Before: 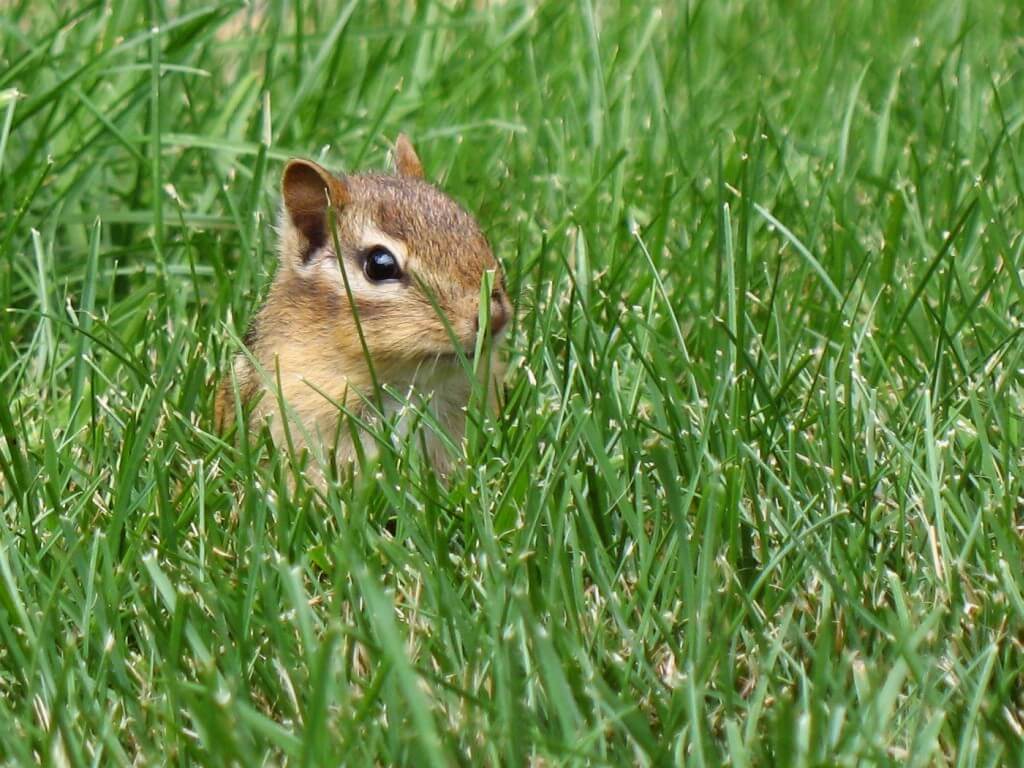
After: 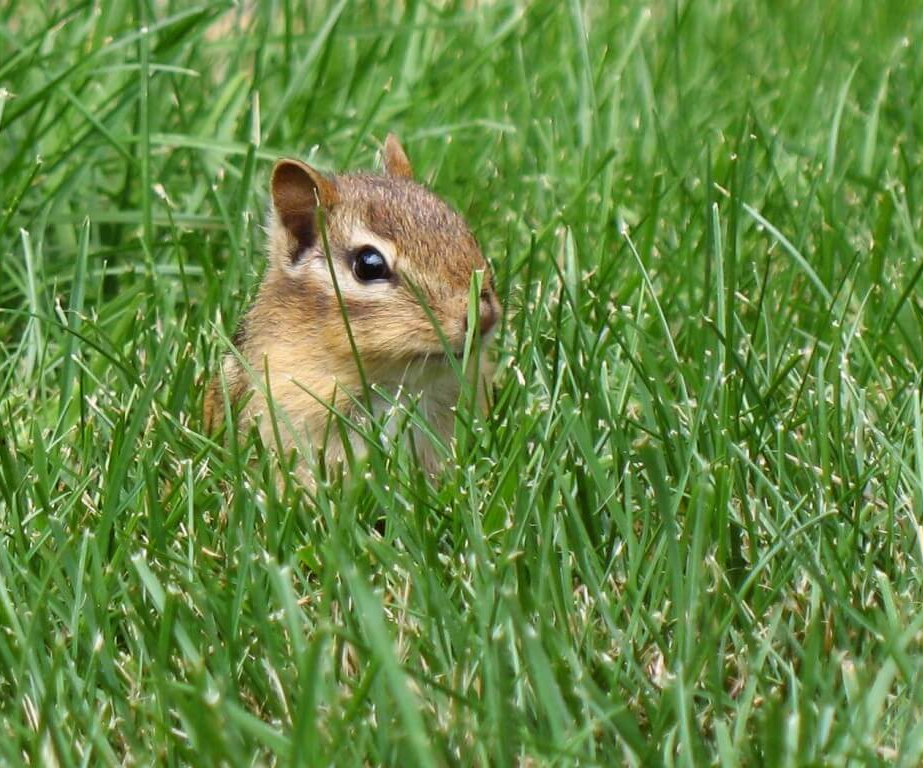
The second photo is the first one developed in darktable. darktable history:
crop and rotate: left 1.133%, right 8.675%
